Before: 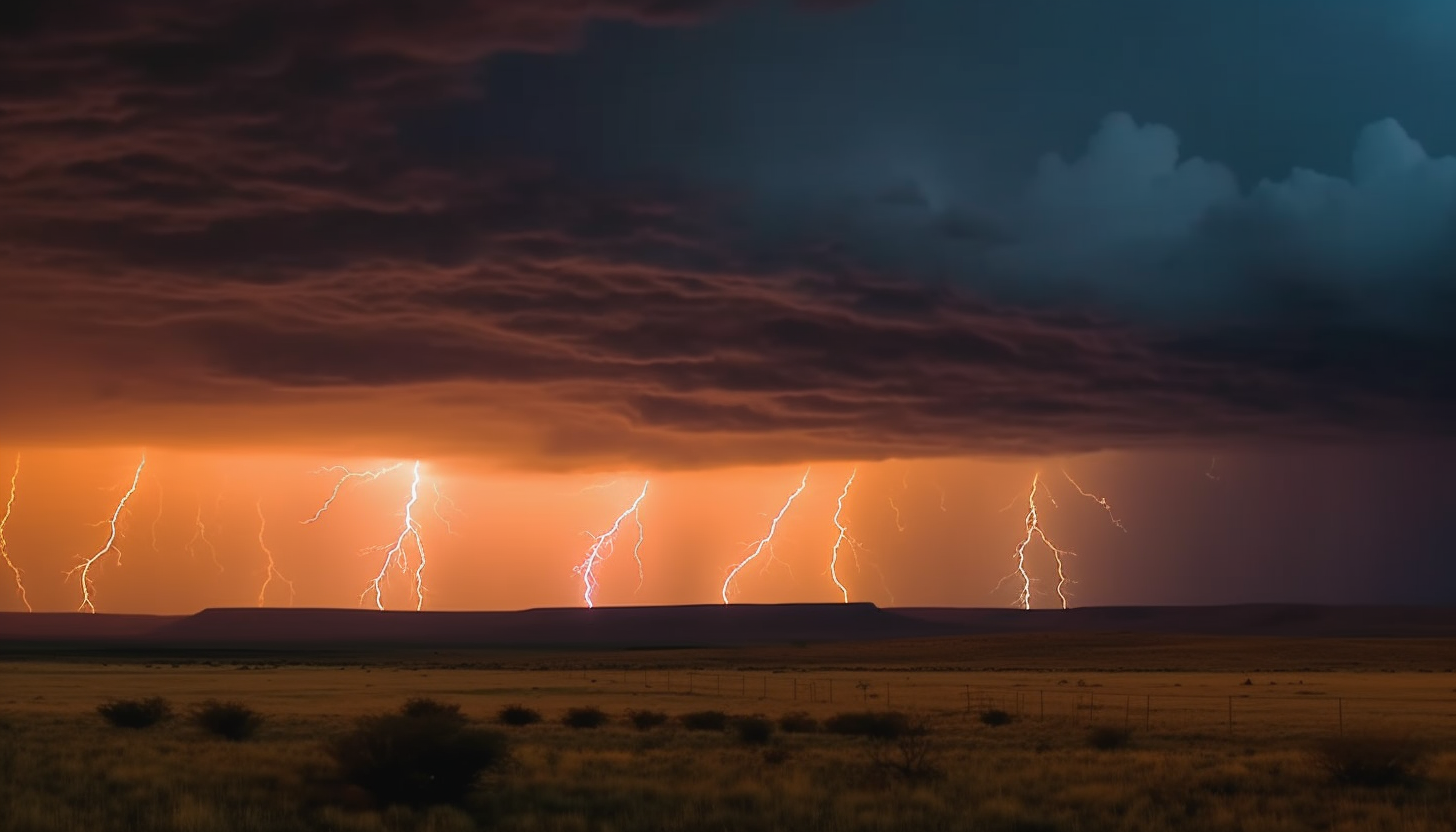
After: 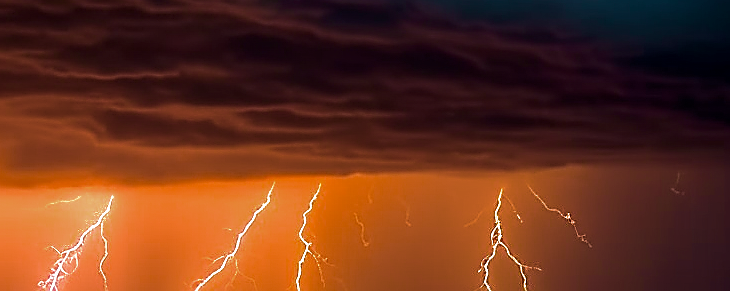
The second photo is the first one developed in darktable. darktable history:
velvia: strength 67.48%, mid-tones bias 0.965
exposure: black level correction 0.007, compensate highlight preservation false
tone equalizer: -8 EV -0.766 EV, -7 EV -0.726 EV, -6 EV -0.588 EV, -5 EV -0.391 EV, -3 EV 0.38 EV, -2 EV 0.6 EV, -1 EV 0.699 EV, +0 EV 0.752 EV, edges refinement/feathering 500, mask exposure compensation -1.57 EV, preserve details no
sharpen: radius 1.408, amount 1.255, threshold 0.635
contrast brightness saturation: saturation -0.048
crop: left 36.754%, top 34.327%, right 13.084%, bottom 30.684%
color zones: curves: ch0 [(0.11, 0.396) (0.195, 0.36) (0.25, 0.5) (0.303, 0.412) (0.357, 0.544) (0.75, 0.5) (0.967, 0.328)]; ch1 [(0, 0.468) (0.112, 0.512) (0.202, 0.6) (0.25, 0.5) (0.307, 0.352) (0.357, 0.544) (0.75, 0.5) (0.963, 0.524)]
local contrast: on, module defaults
